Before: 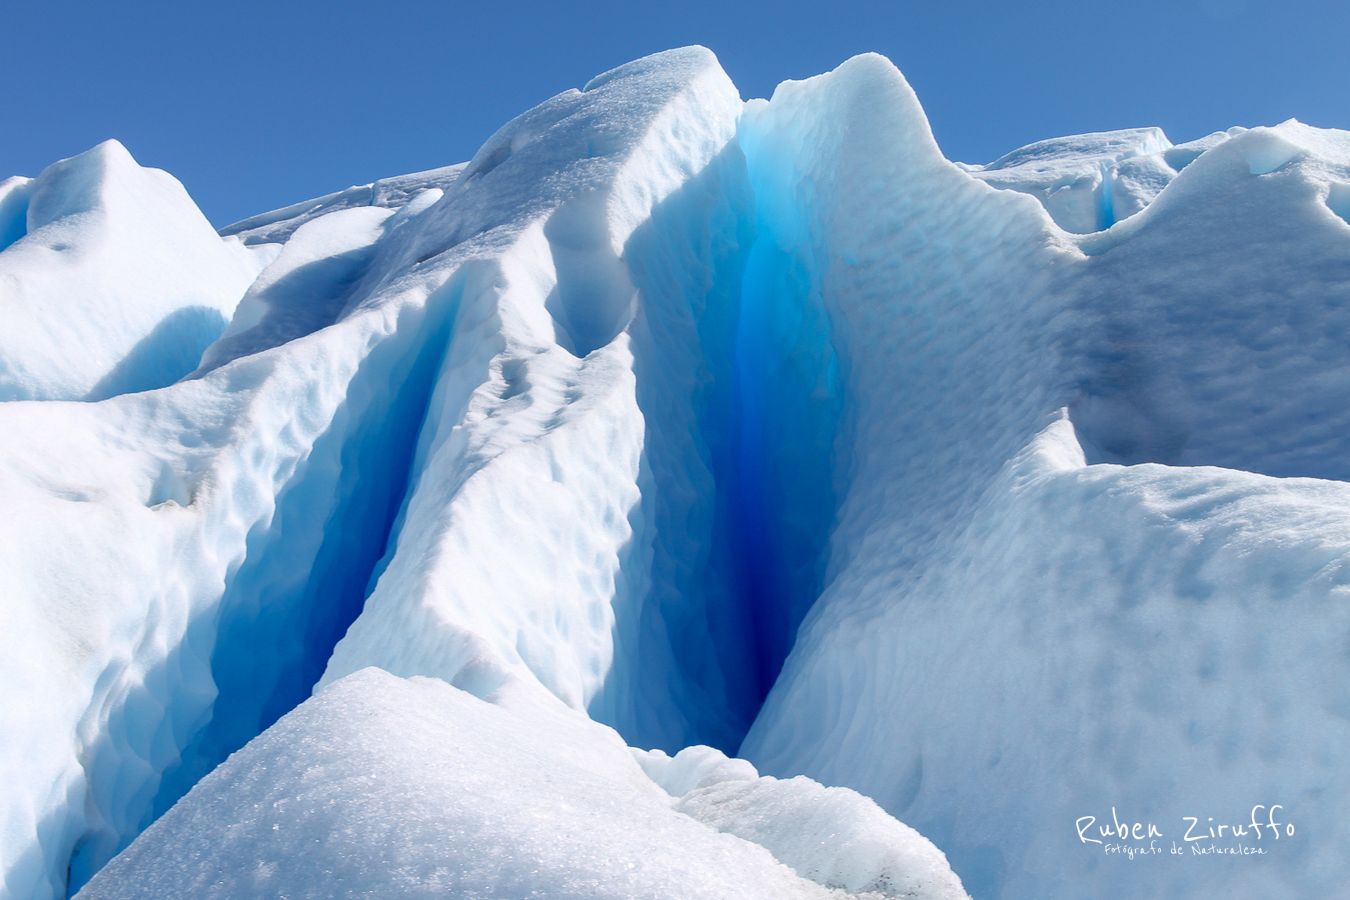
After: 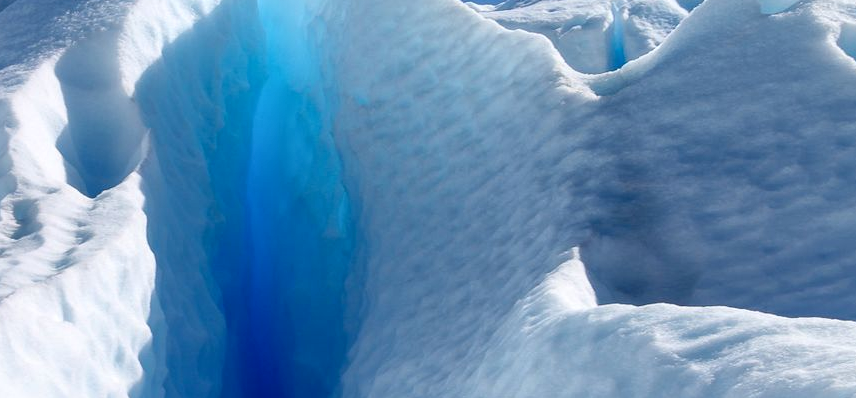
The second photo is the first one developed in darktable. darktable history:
crop: left 36.292%, top 17.853%, right 0.291%, bottom 37.877%
local contrast: mode bilateral grid, contrast 20, coarseness 50, detail 132%, midtone range 0.2
